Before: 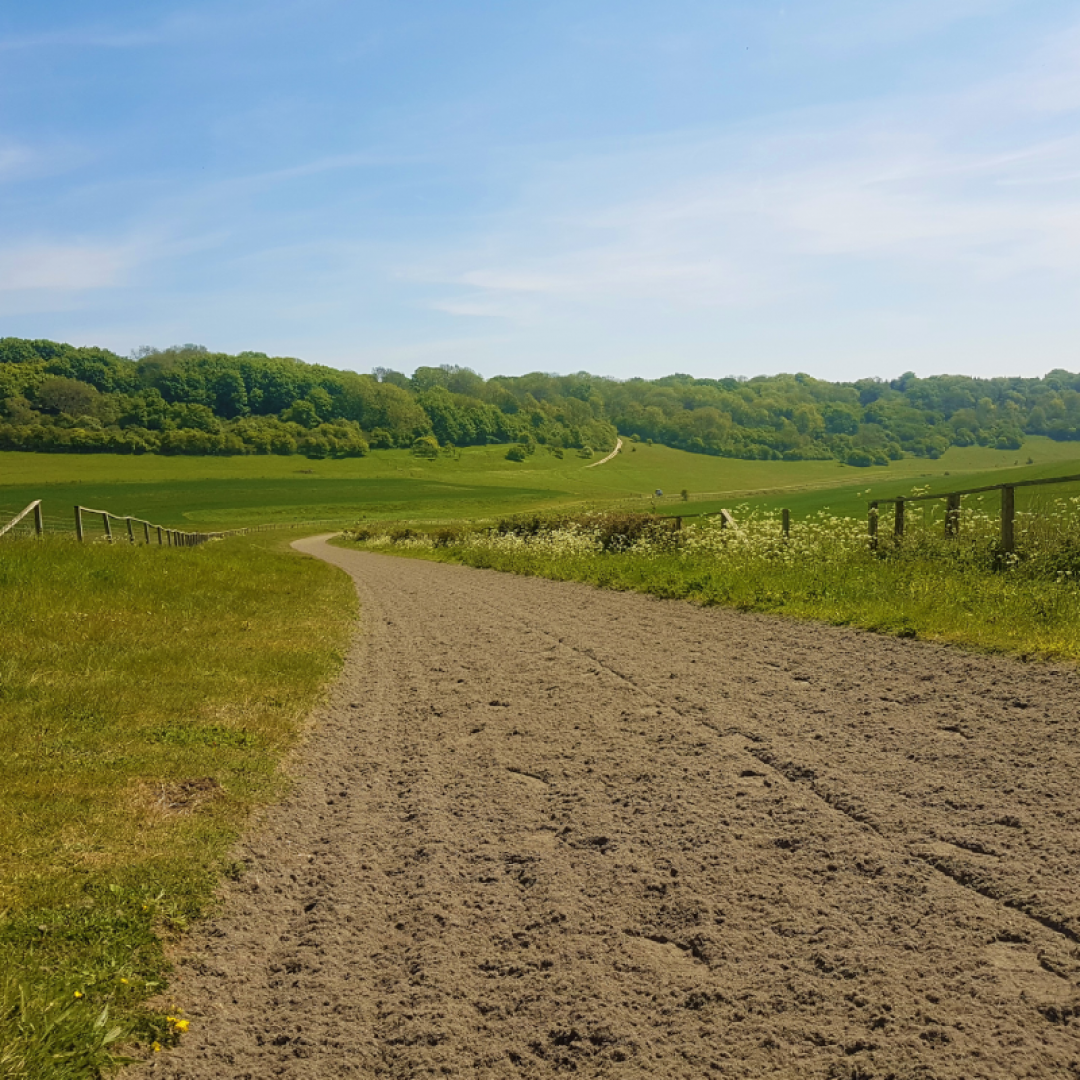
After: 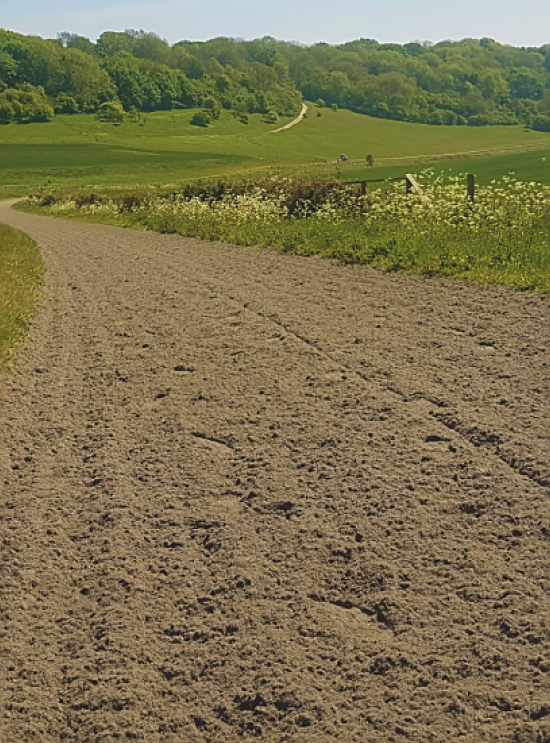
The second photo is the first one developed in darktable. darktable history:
crop and rotate: left 29.237%, top 31.152%, right 19.807%
exposure: black level correction -0.015, exposure -0.125 EV, compensate highlight preservation false
sharpen: on, module defaults
